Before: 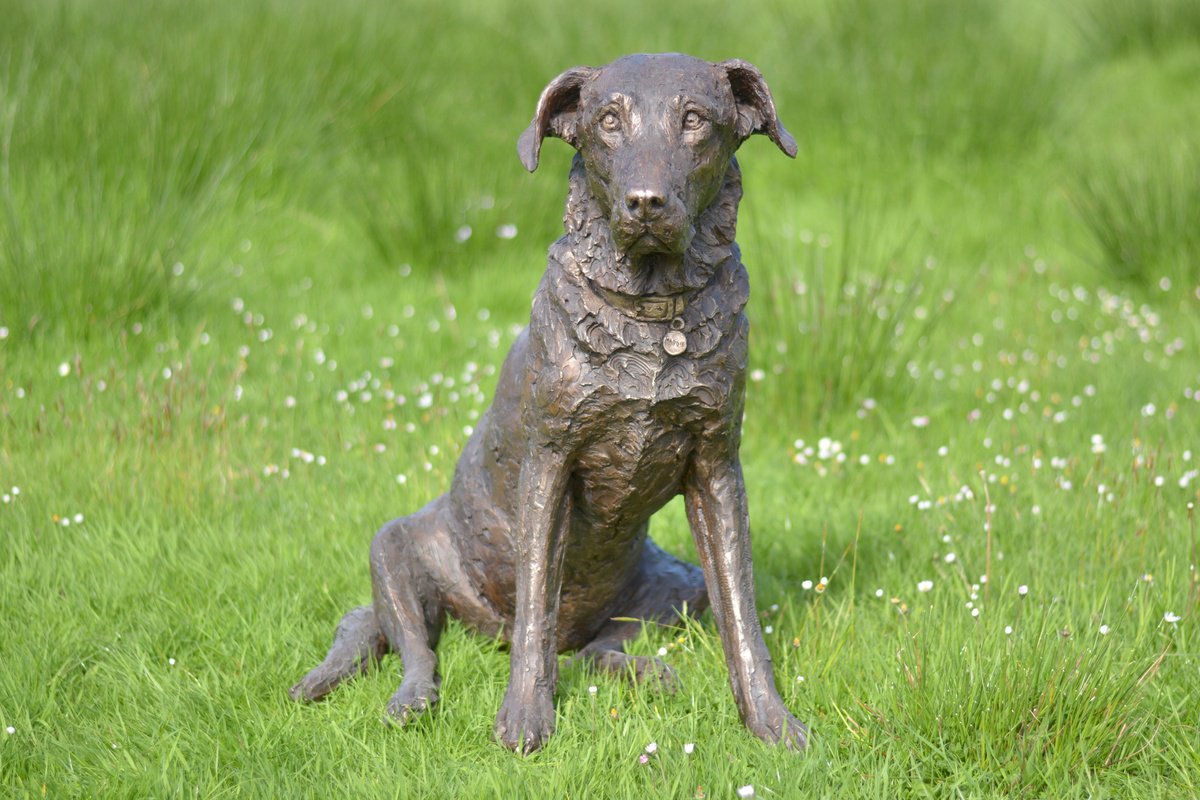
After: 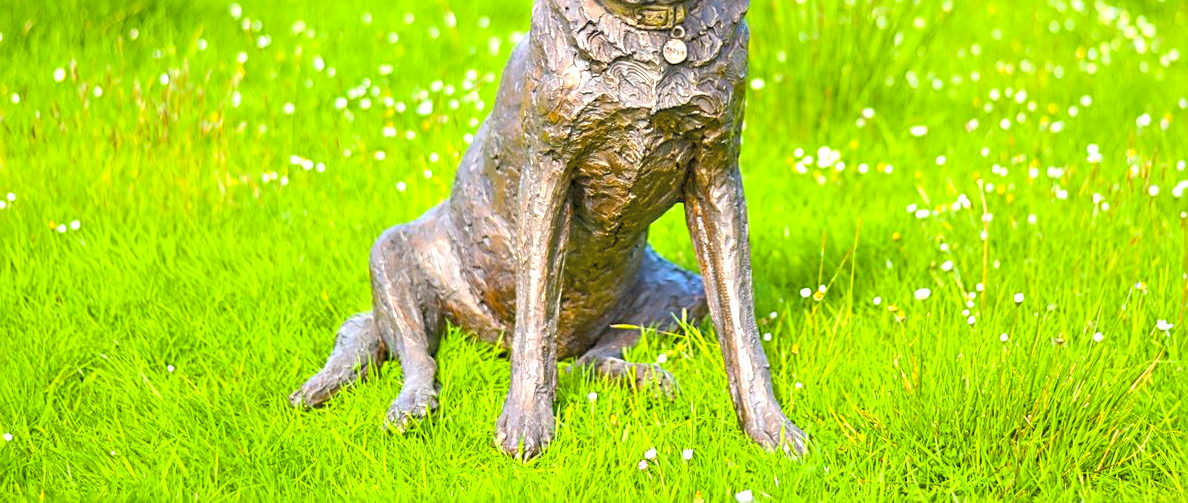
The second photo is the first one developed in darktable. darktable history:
crop and rotate: top 36.435%
sharpen: radius 2.676, amount 0.669
contrast brightness saturation: contrast 0.1, brightness 0.3, saturation 0.14
local contrast: on, module defaults
color balance rgb: linear chroma grading › global chroma 9%, perceptual saturation grading › global saturation 36%, perceptual saturation grading › shadows 35%, perceptual brilliance grading › global brilliance 21.21%, perceptual brilliance grading › shadows -35%, global vibrance 21.21%
rotate and perspective: rotation 0.174°, lens shift (vertical) 0.013, lens shift (horizontal) 0.019, shear 0.001, automatic cropping original format, crop left 0.007, crop right 0.991, crop top 0.016, crop bottom 0.997
